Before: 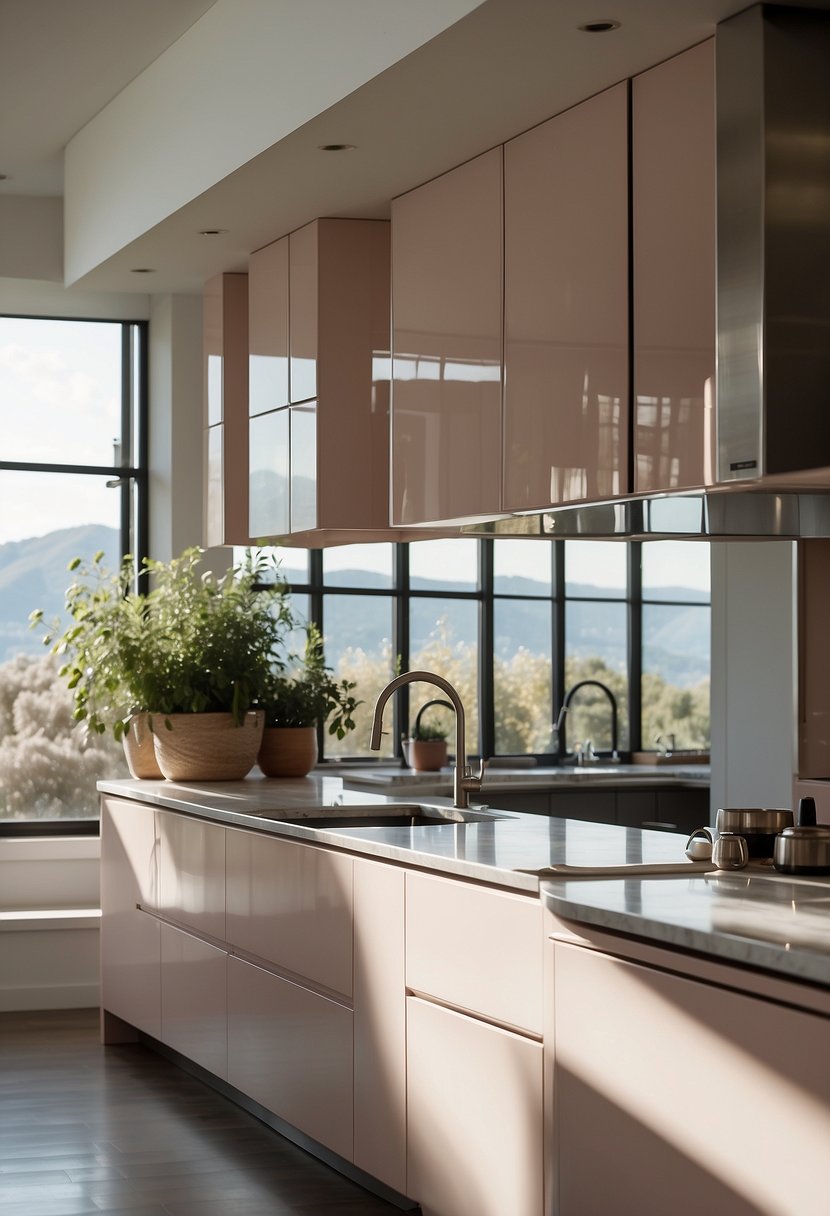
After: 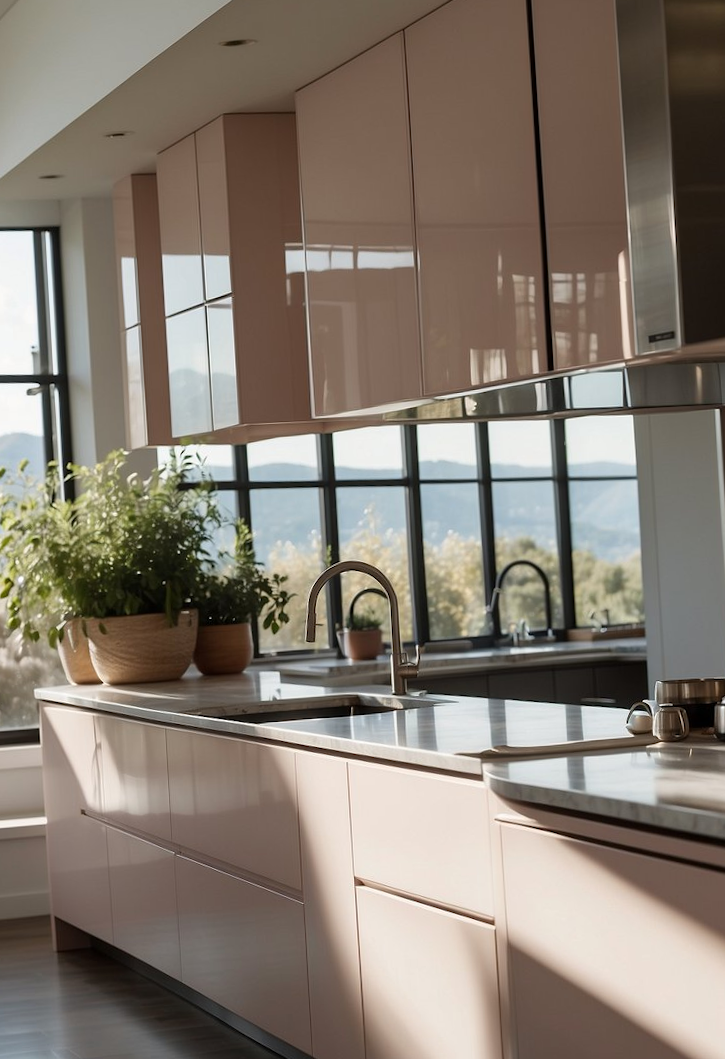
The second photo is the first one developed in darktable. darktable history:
crop and rotate: angle 3.29°, left 5.45%, top 5.671%
